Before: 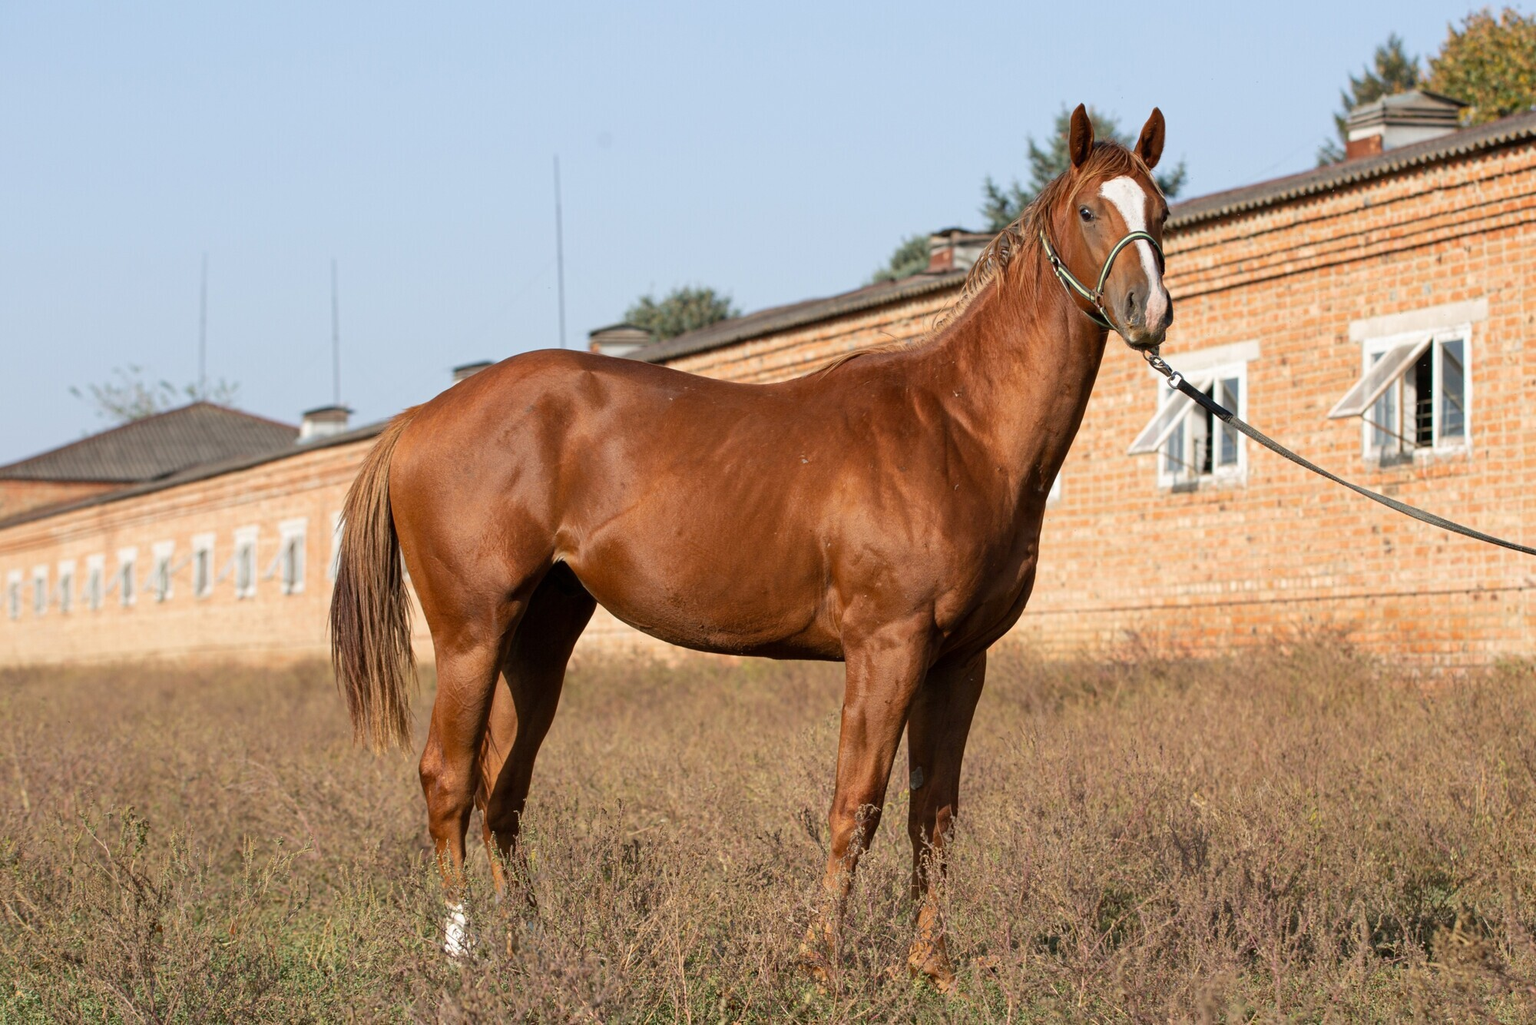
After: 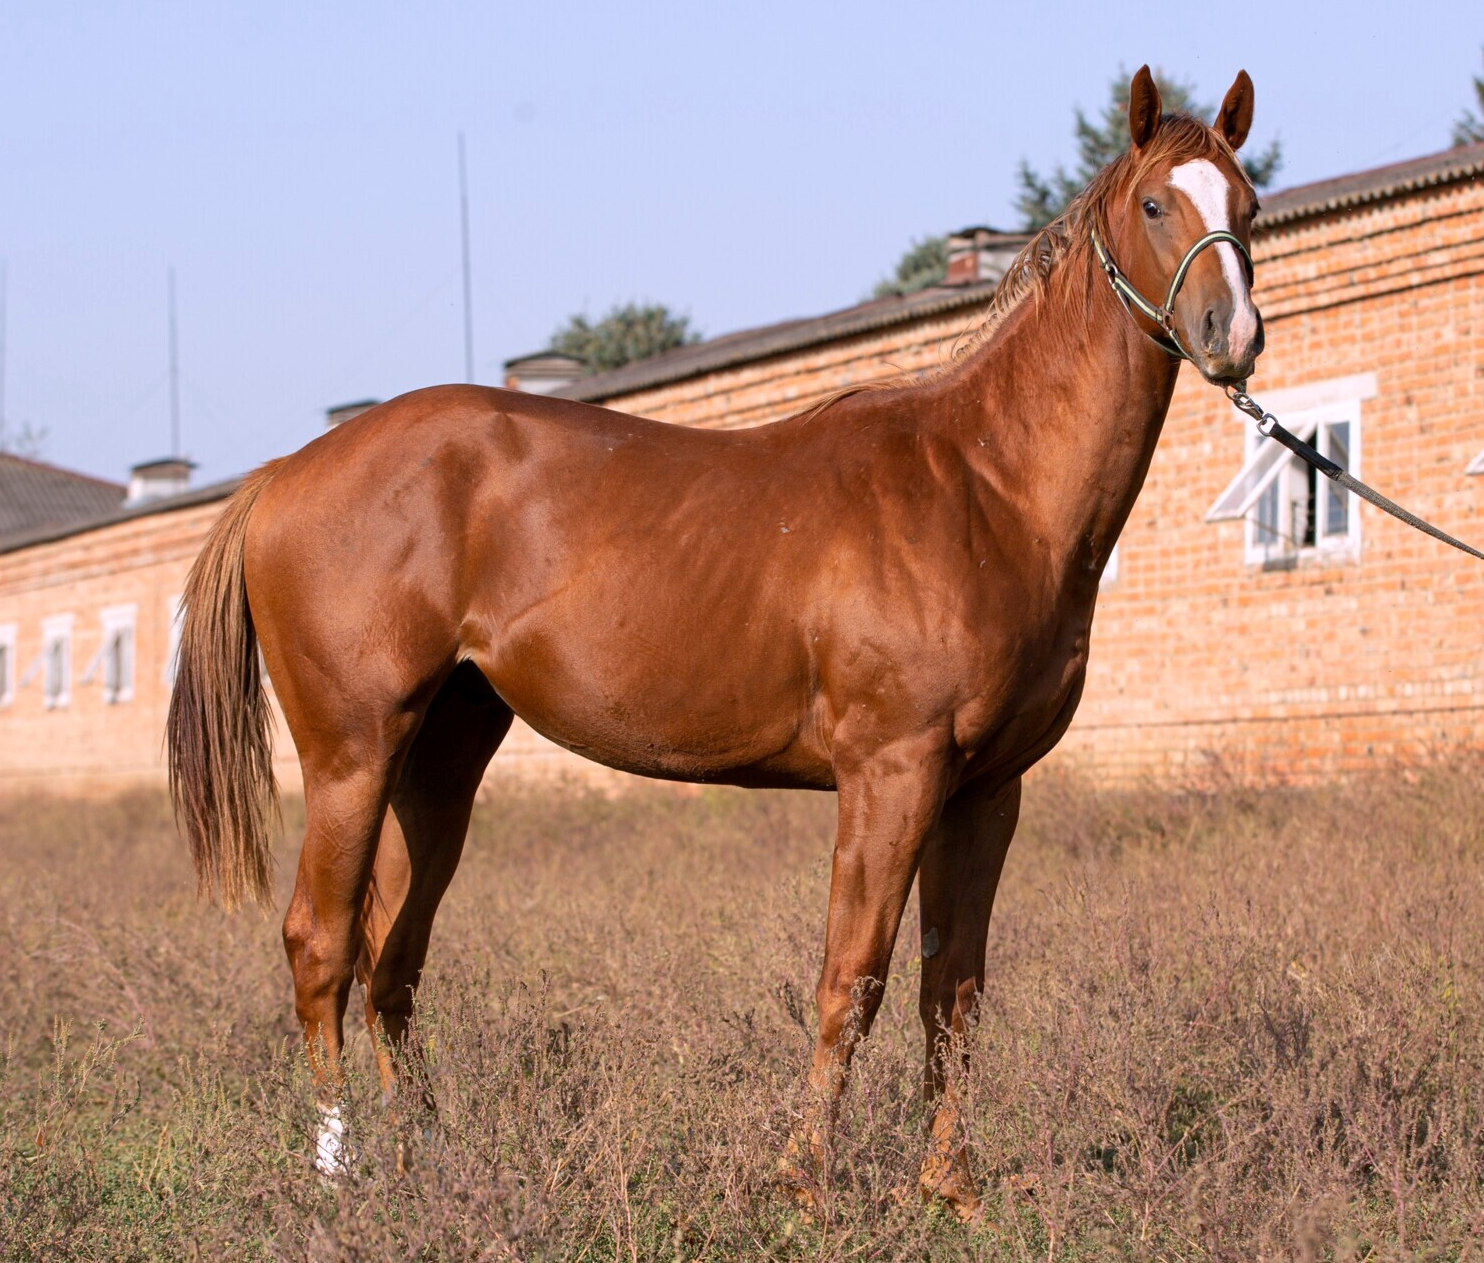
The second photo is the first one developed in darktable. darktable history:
exposure: black level correction 0.001, compensate highlight preservation false
white balance: red 1.05, blue 1.072
crop and rotate: left 13.15%, top 5.251%, right 12.609%
